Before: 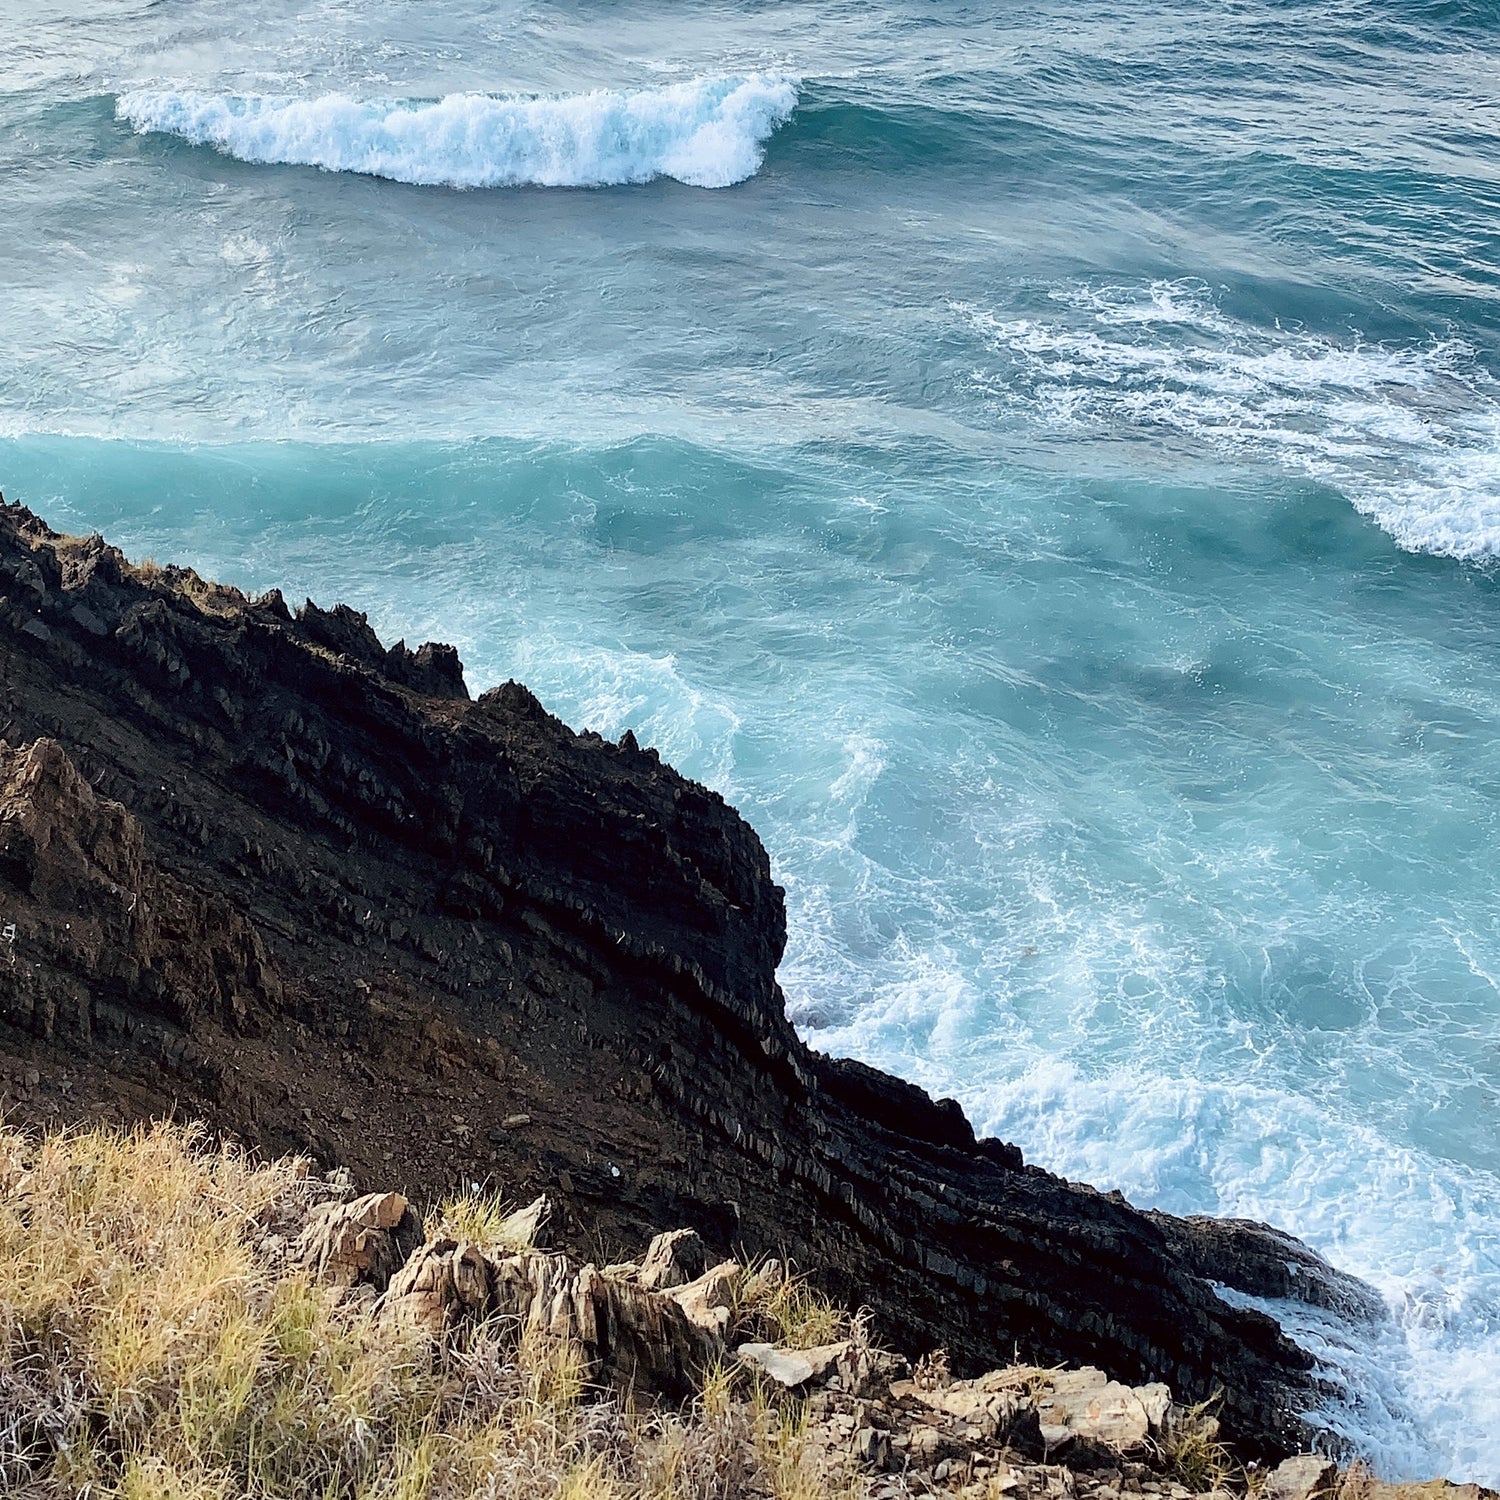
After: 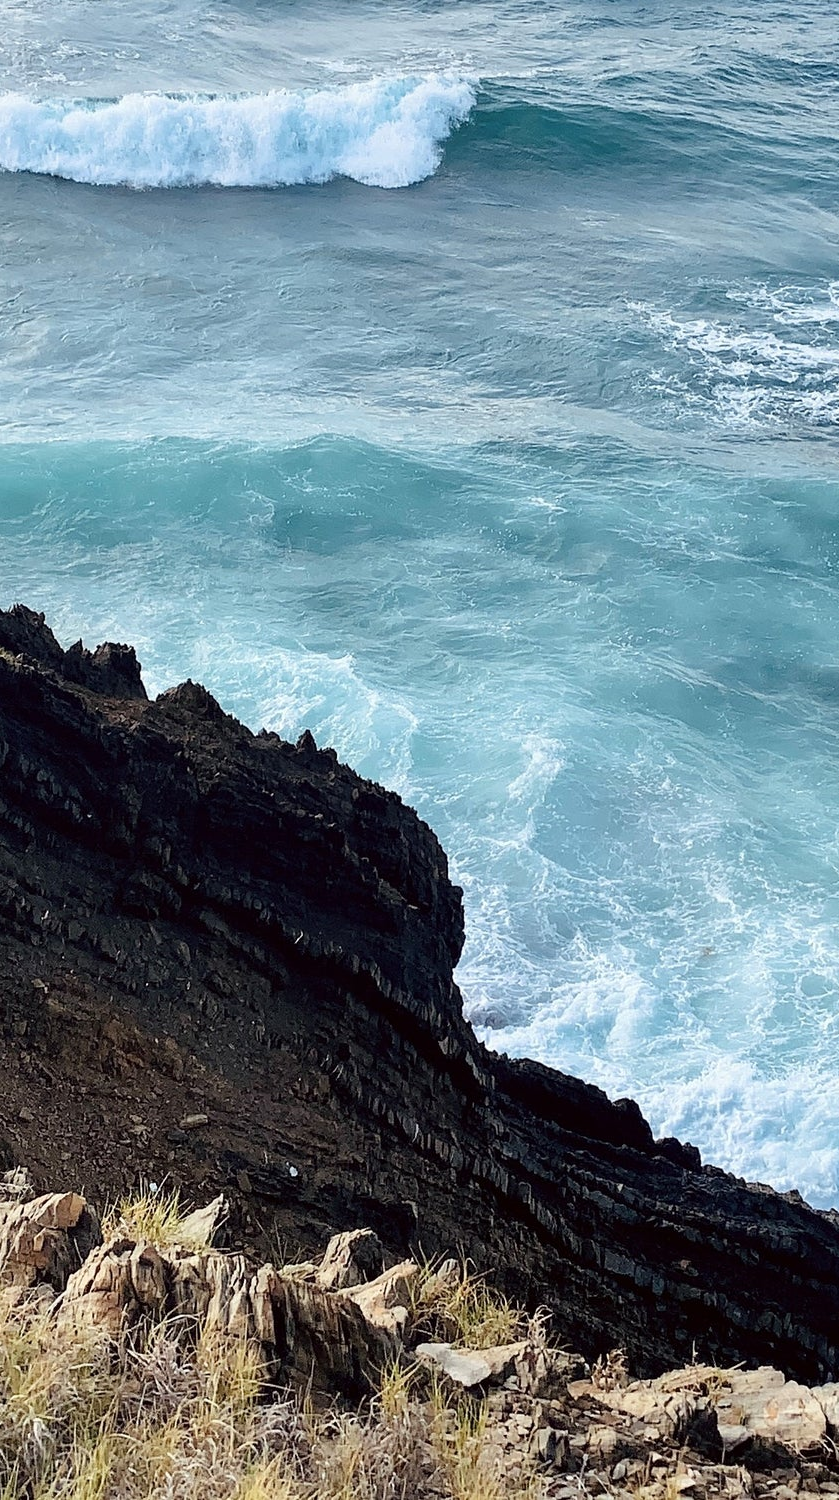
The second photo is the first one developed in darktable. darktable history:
crop: left 21.476%, right 22.534%
